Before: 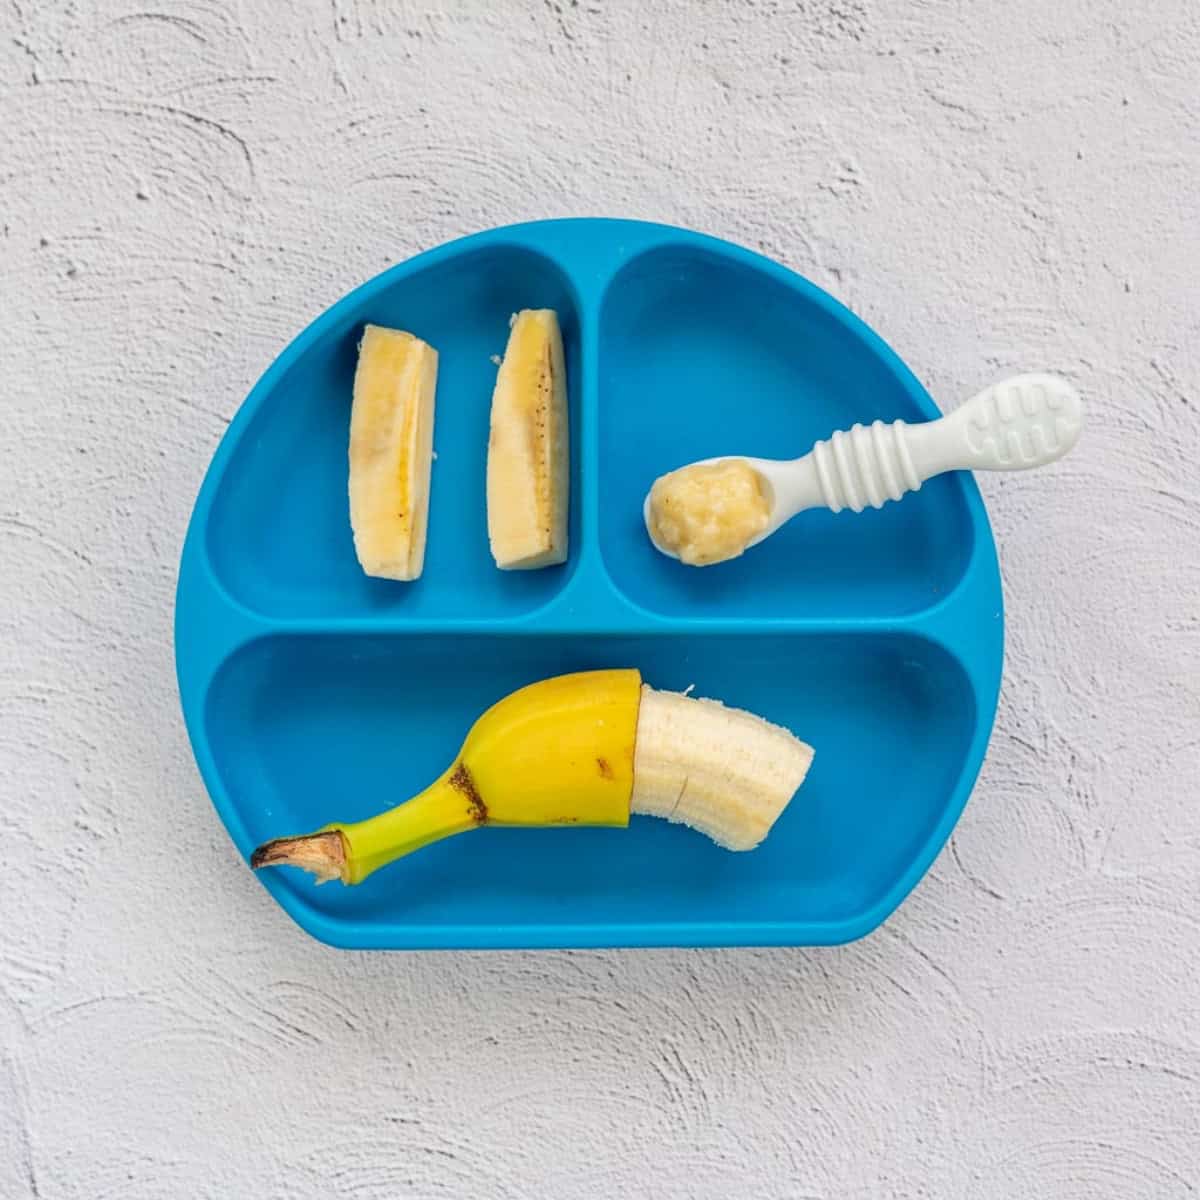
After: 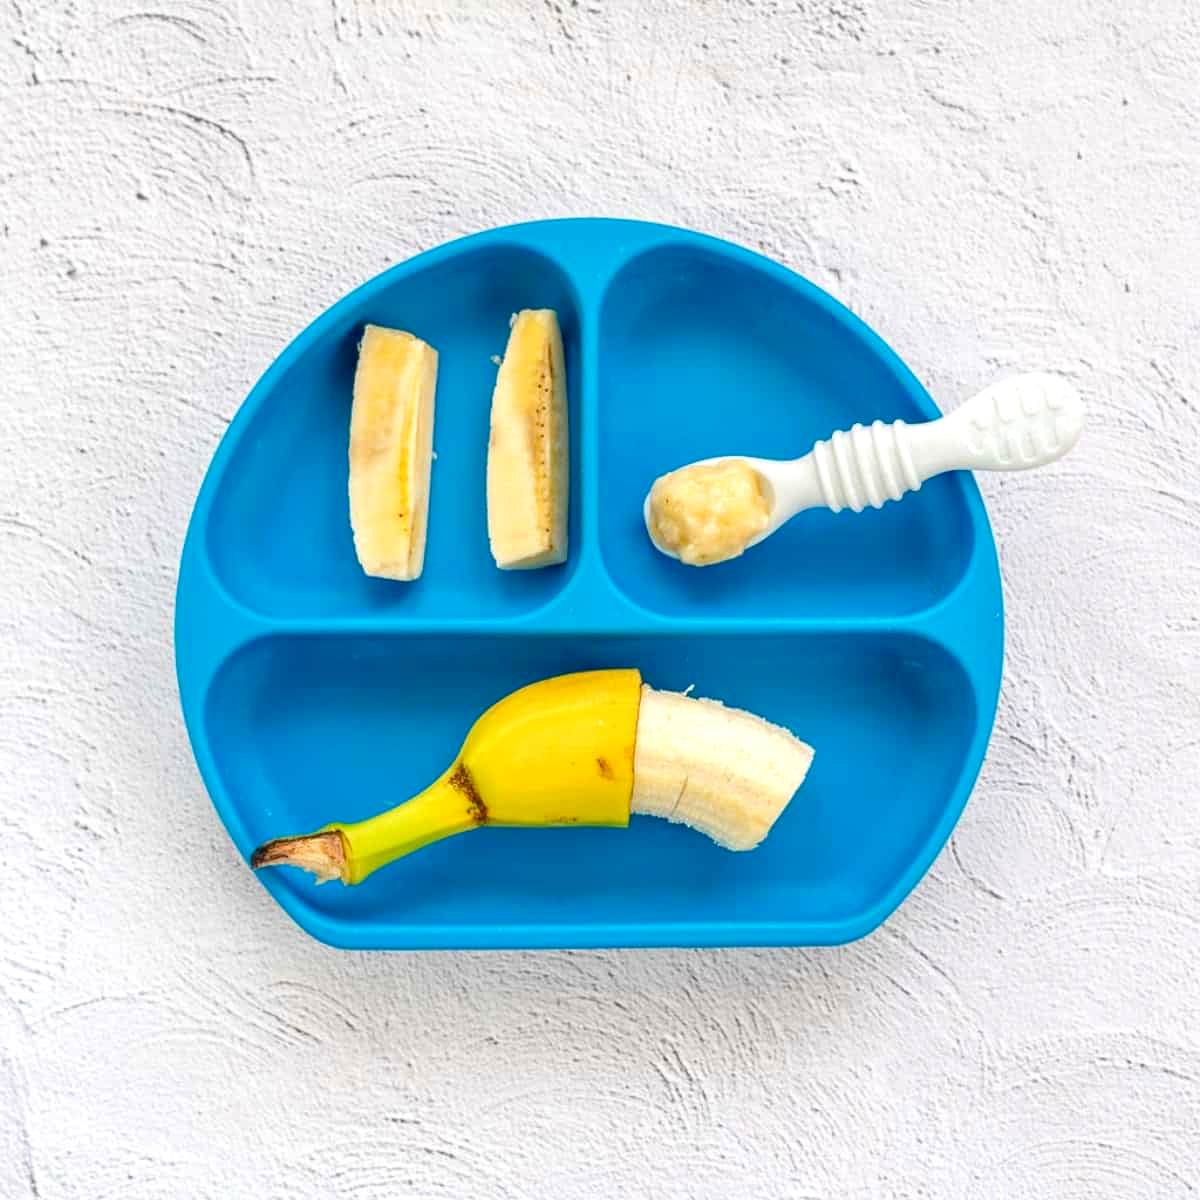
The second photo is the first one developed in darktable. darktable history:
color balance rgb: shadows lift › hue 85.49°, perceptual saturation grading › global saturation 20%, perceptual saturation grading › highlights -25.562%, perceptual saturation grading › shadows 25.579%, perceptual brilliance grading › global brilliance 11.007%
